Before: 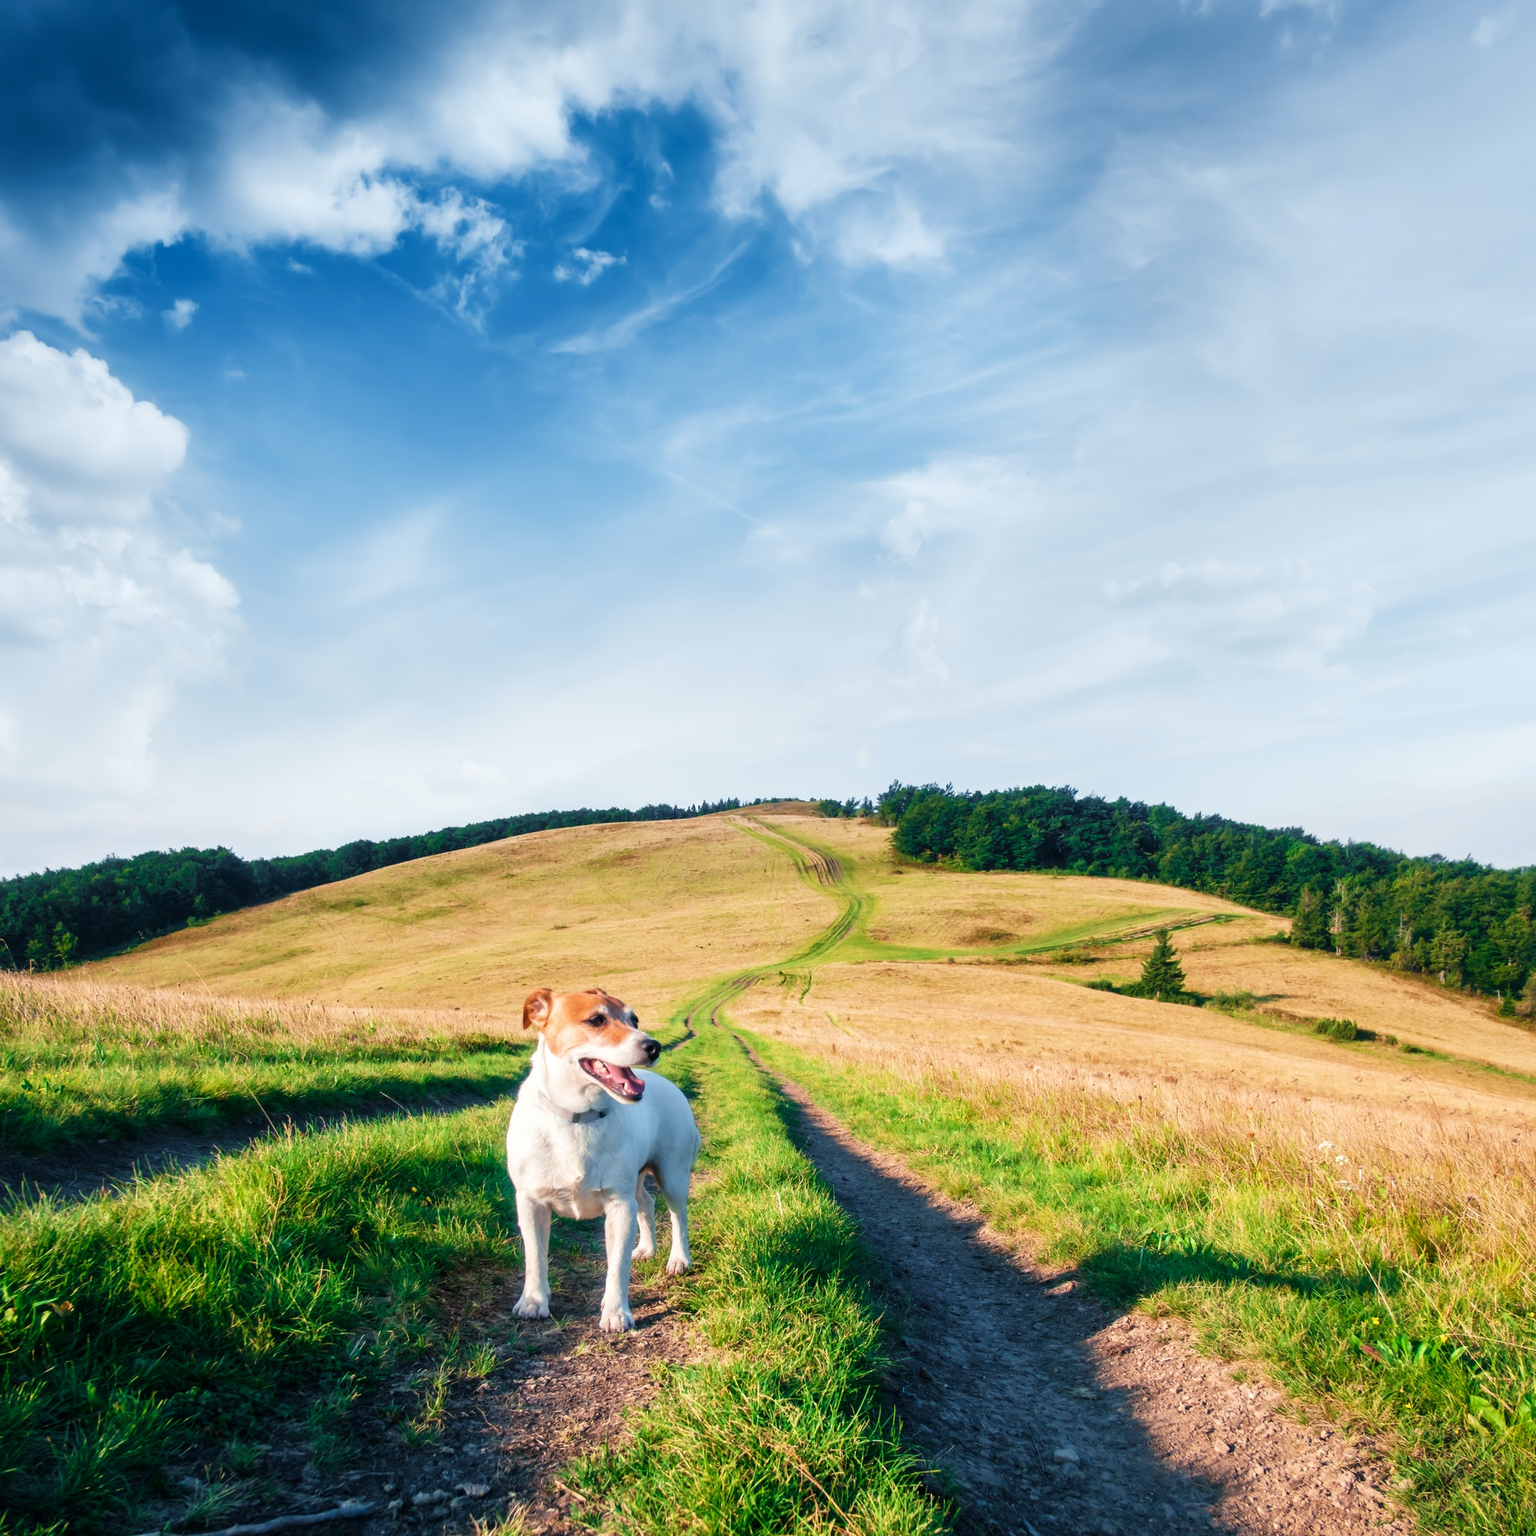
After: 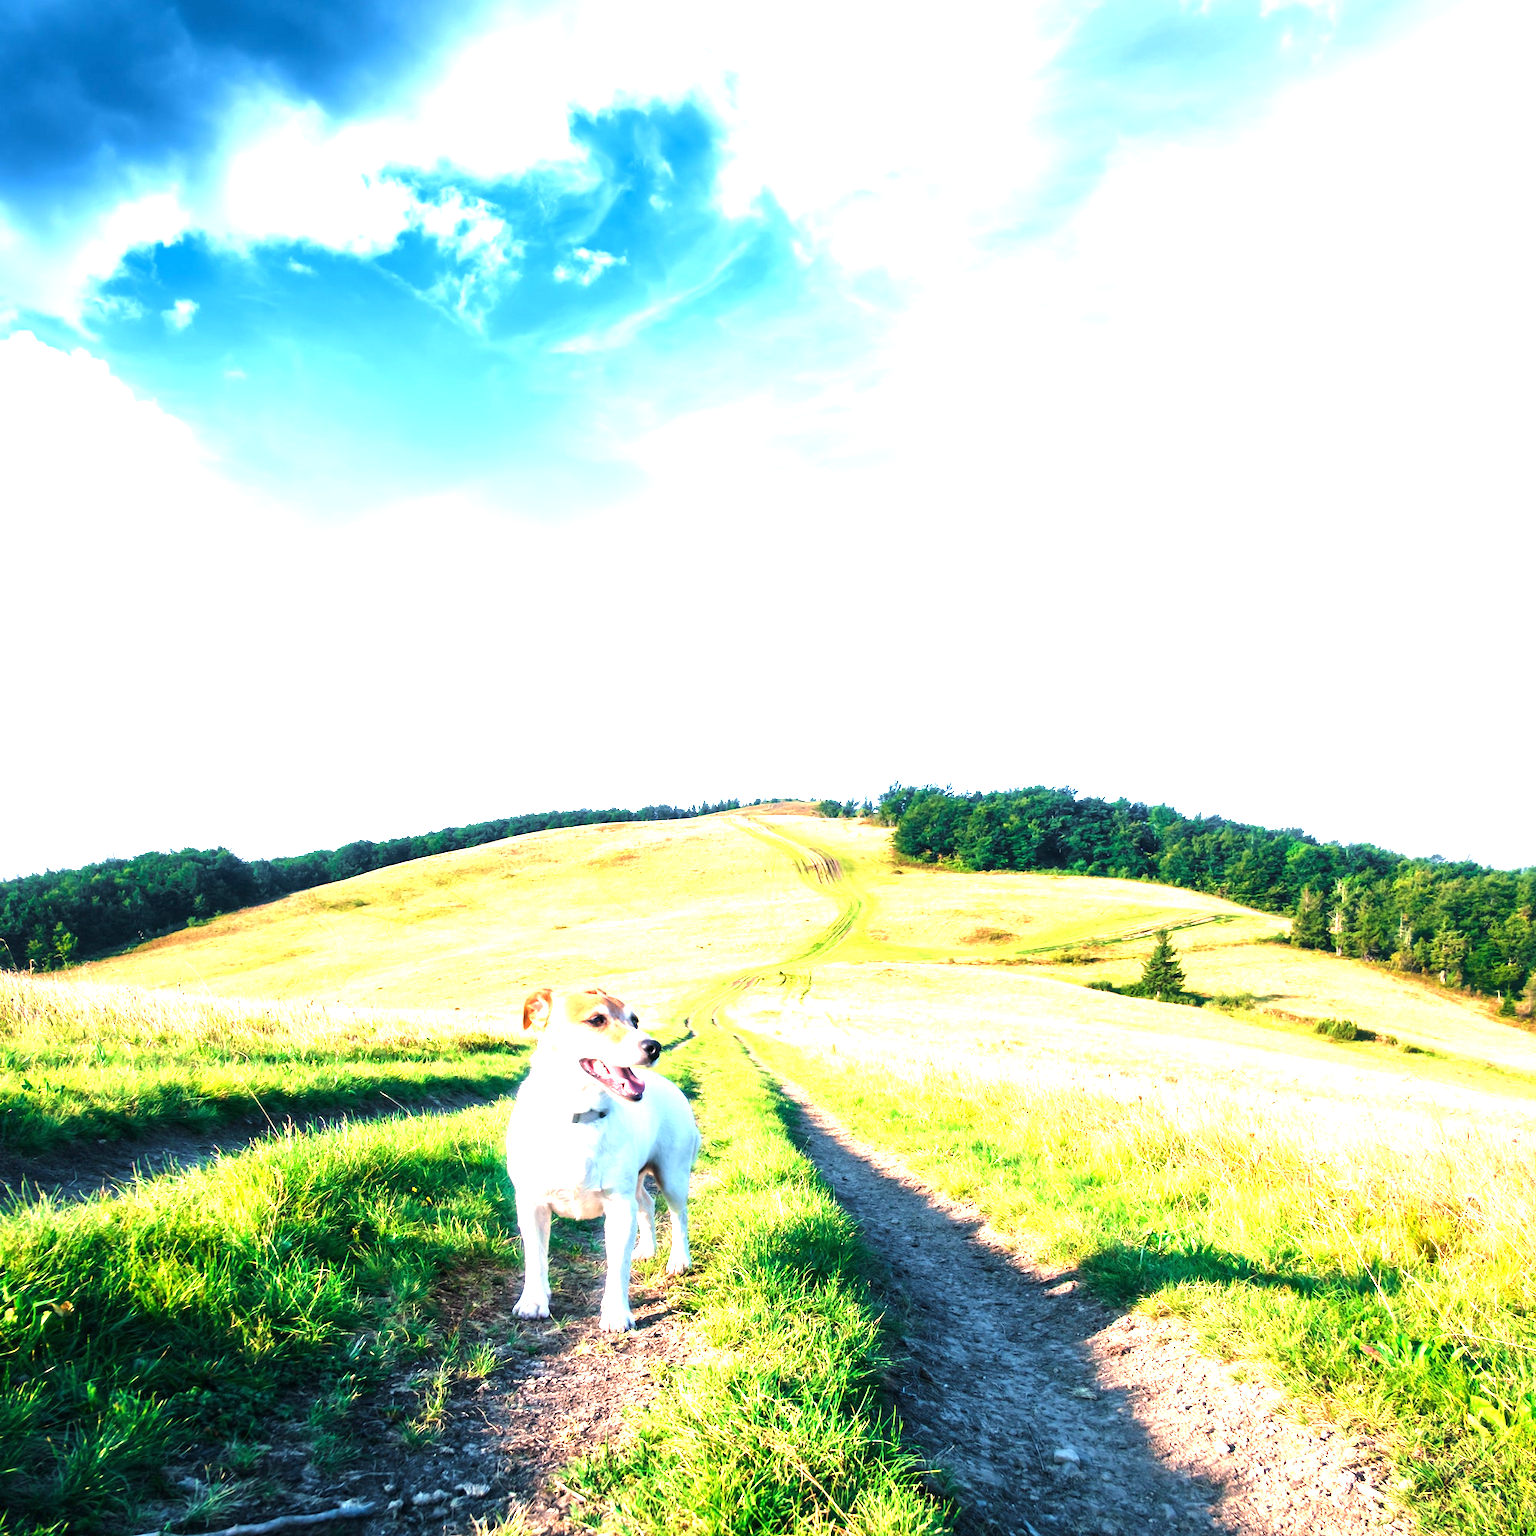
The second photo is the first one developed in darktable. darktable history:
tone equalizer: -8 EV -0.417 EV, -7 EV -0.389 EV, -6 EV -0.333 EV, -5 EV -0.222 EV, -3 EV 0.222 EV, -2 EV 0.333 EV, -1 EV 0.389 EV, +0 EV 0.417 EV, edges refinement/feathering 500, mask exposure compensation -1.57 EV, preserve details no
exposure: black level correction 0, exposure 1.388 EV, compensate exposure bias true, compensate highlight preservation false
